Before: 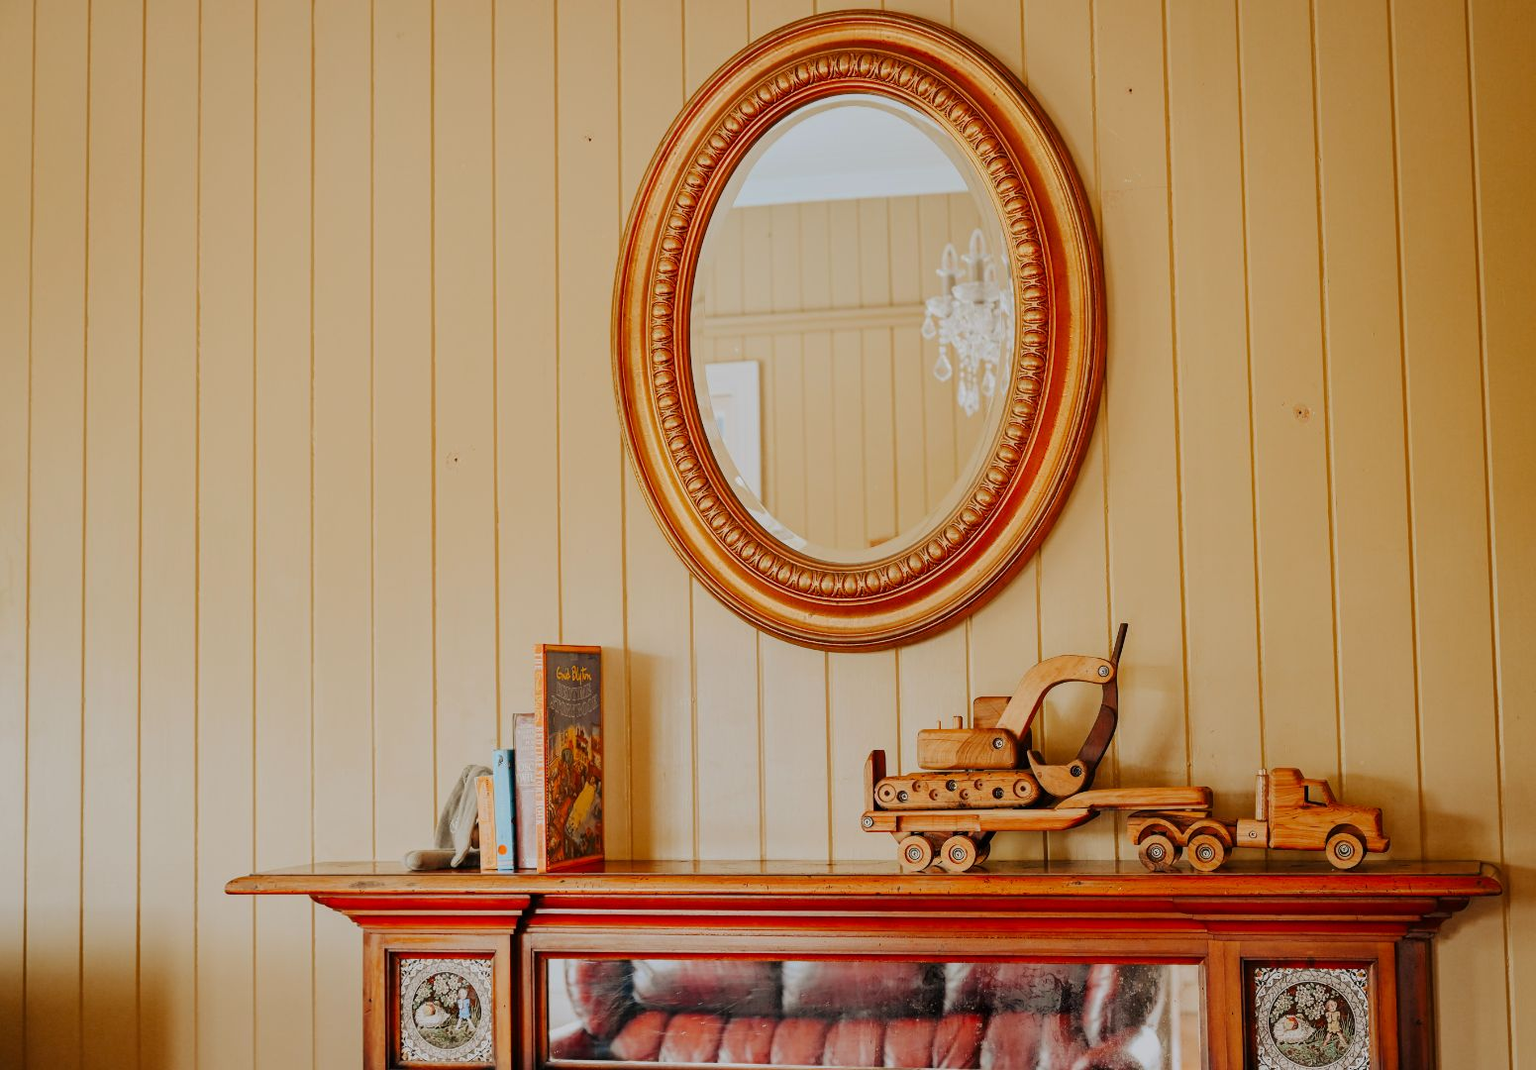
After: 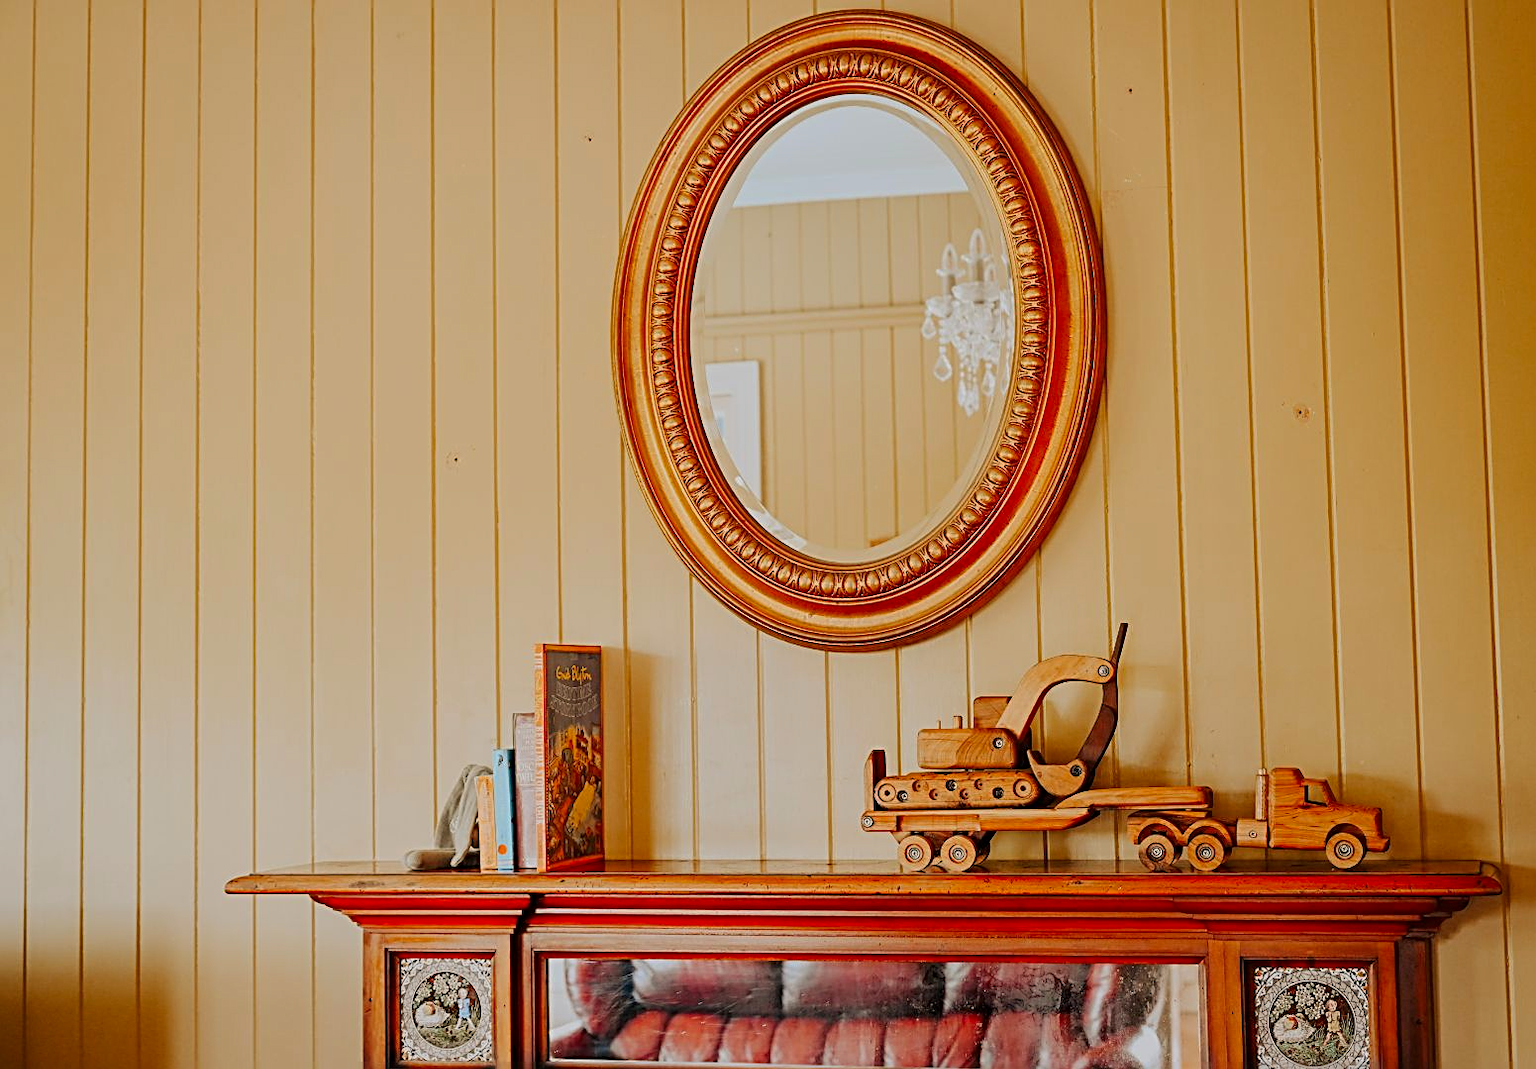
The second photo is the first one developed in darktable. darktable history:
sharpen: radius 3.083
contrast brightness saturation: saturation 0.13
